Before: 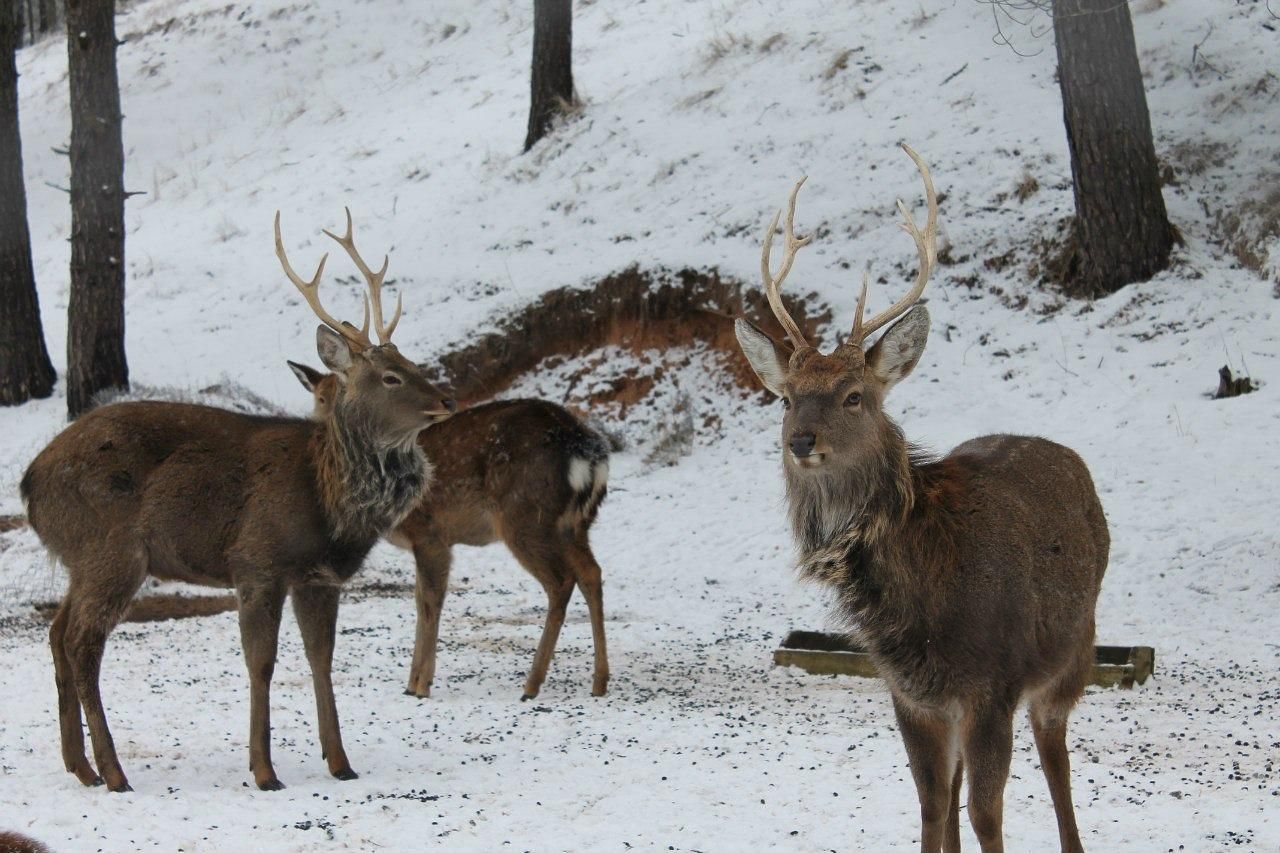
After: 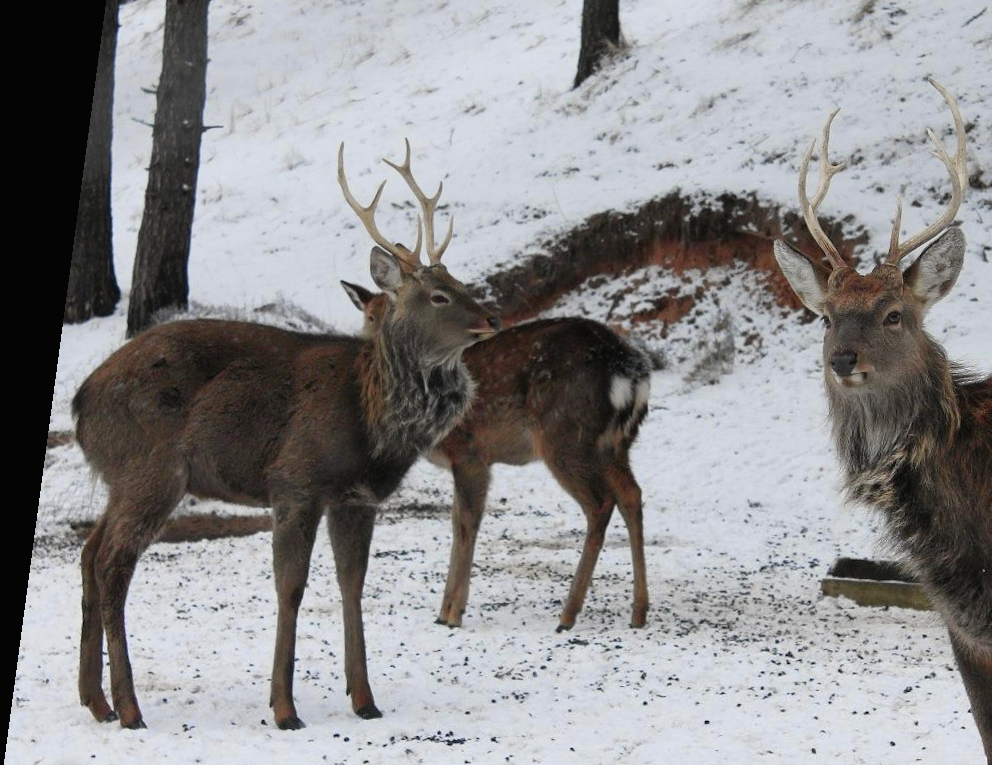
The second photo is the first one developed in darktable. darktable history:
crop: top 5.803%, right 27.864%, bottom 5.804%
rotate and perspective: rotation 0.128°, lens shift (vertical) -0.181, lens shift (horizontal) -0.044, shear 0.001, automatic cropping off
tone curve: curves: ch0 [(0, 0.012) (0.056, 0.046) (0.218, 0.213) (0.606, 0.62) (0.82, 0.846) (1, 1)]; ch1 [(0, 0) (0.226, 0.261) (0.403, 0.437) (0.469, 0.472) (0.495, 0.499) (0.508, 0.503) (0.545, 0.555) (0.59, 0.598) (0.686, 0.728) (1, 1)]; ch2 [(0, 0) (0.269, 0.299) (0.459, 0.45) (0.498, 0.499) (0.523, 0.512) (0.568, 0.558) (0.634, 0.617) (0.698, 0.677) (0.806, 0.769) (1, 1)], color space Lab, independent channels, preserve colors none
